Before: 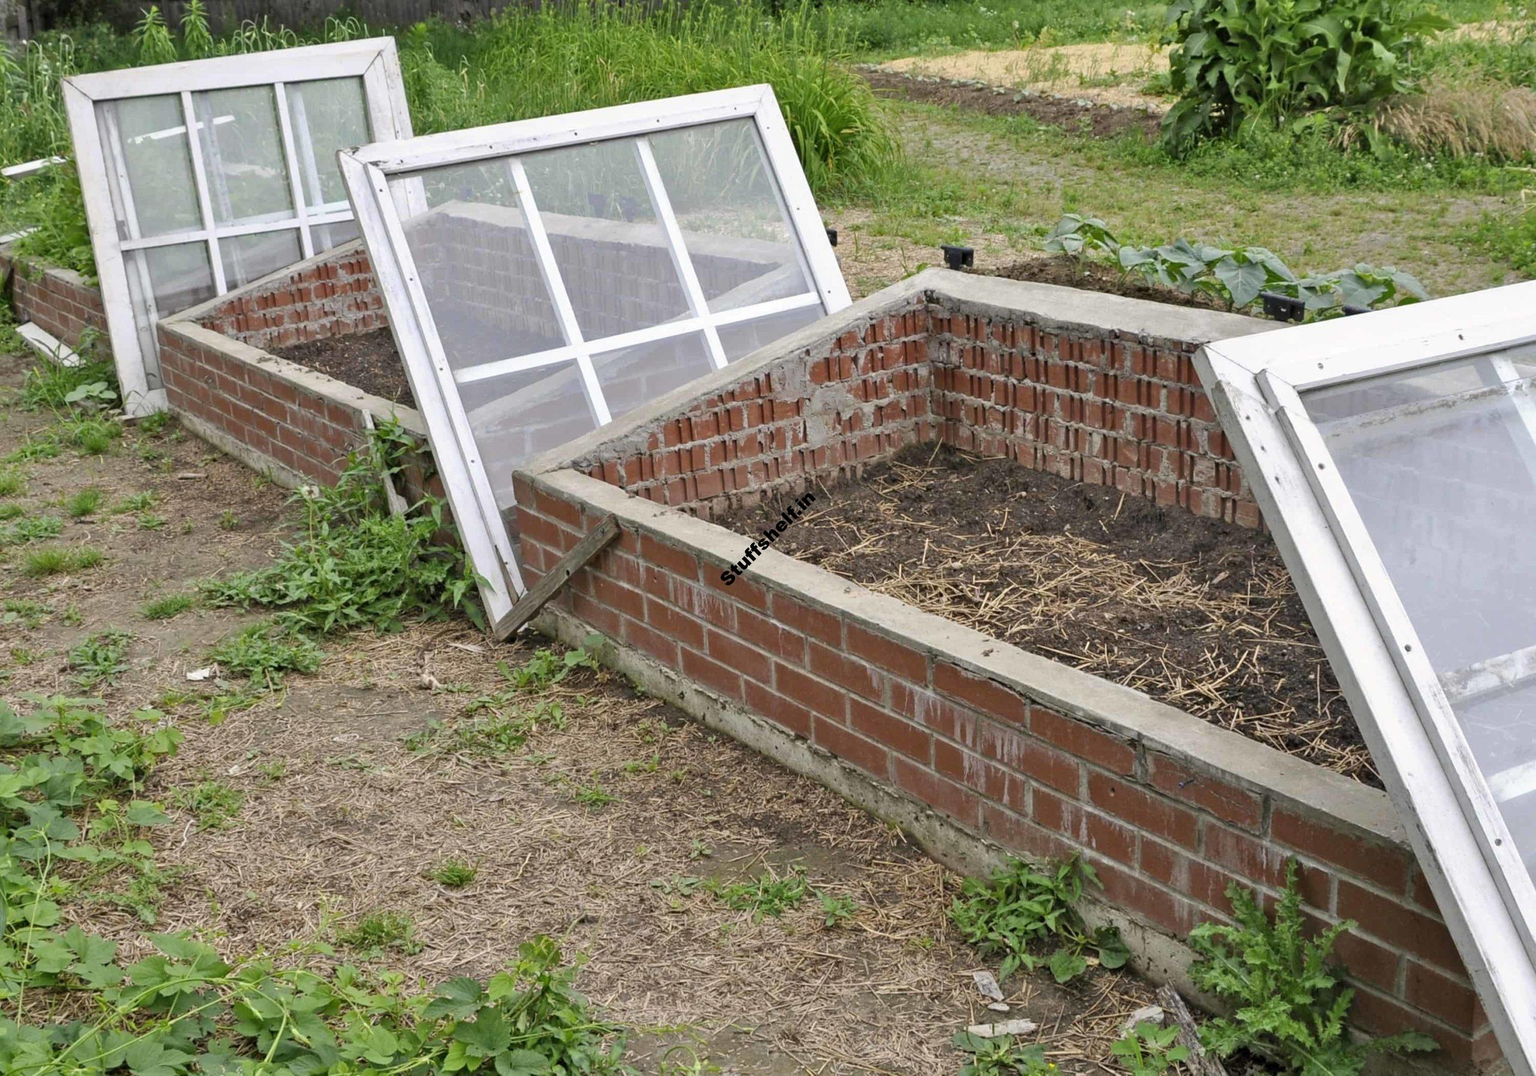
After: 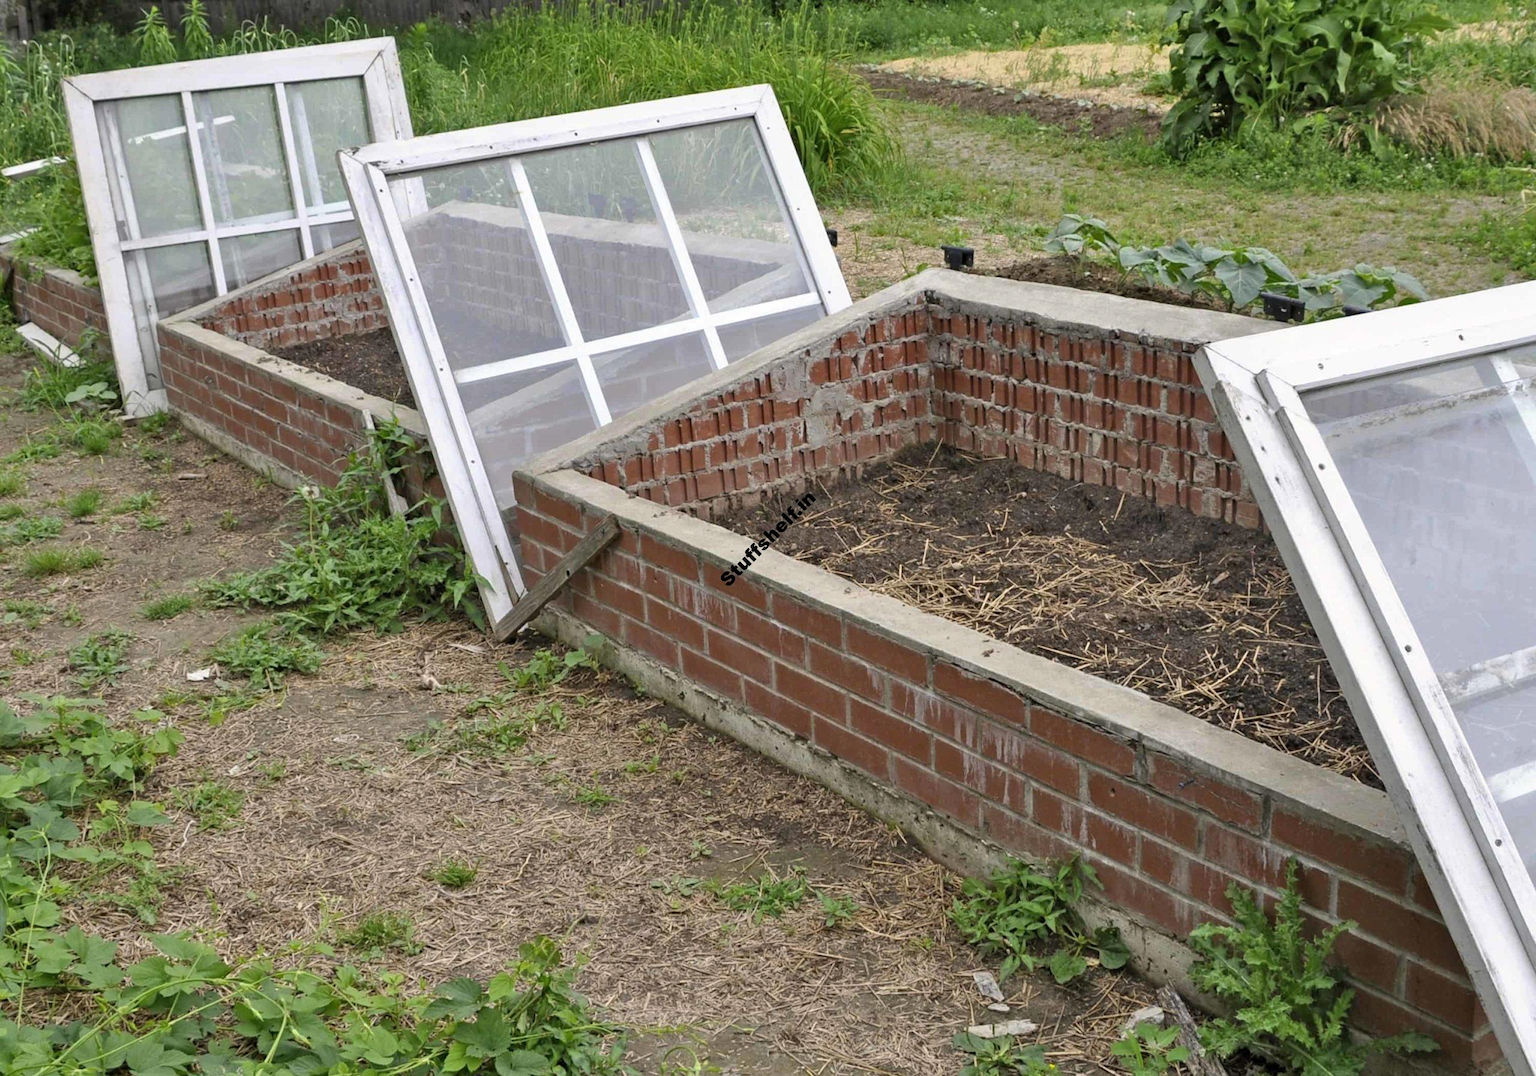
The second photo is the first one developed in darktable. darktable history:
exposure: exposure 0.014 EV, compensate exposure bias true, compensate highlight preservation false
base curve: curves: ch0 [(0, 0) (0.303, 0.277) (1, 1)], preserve colors none
